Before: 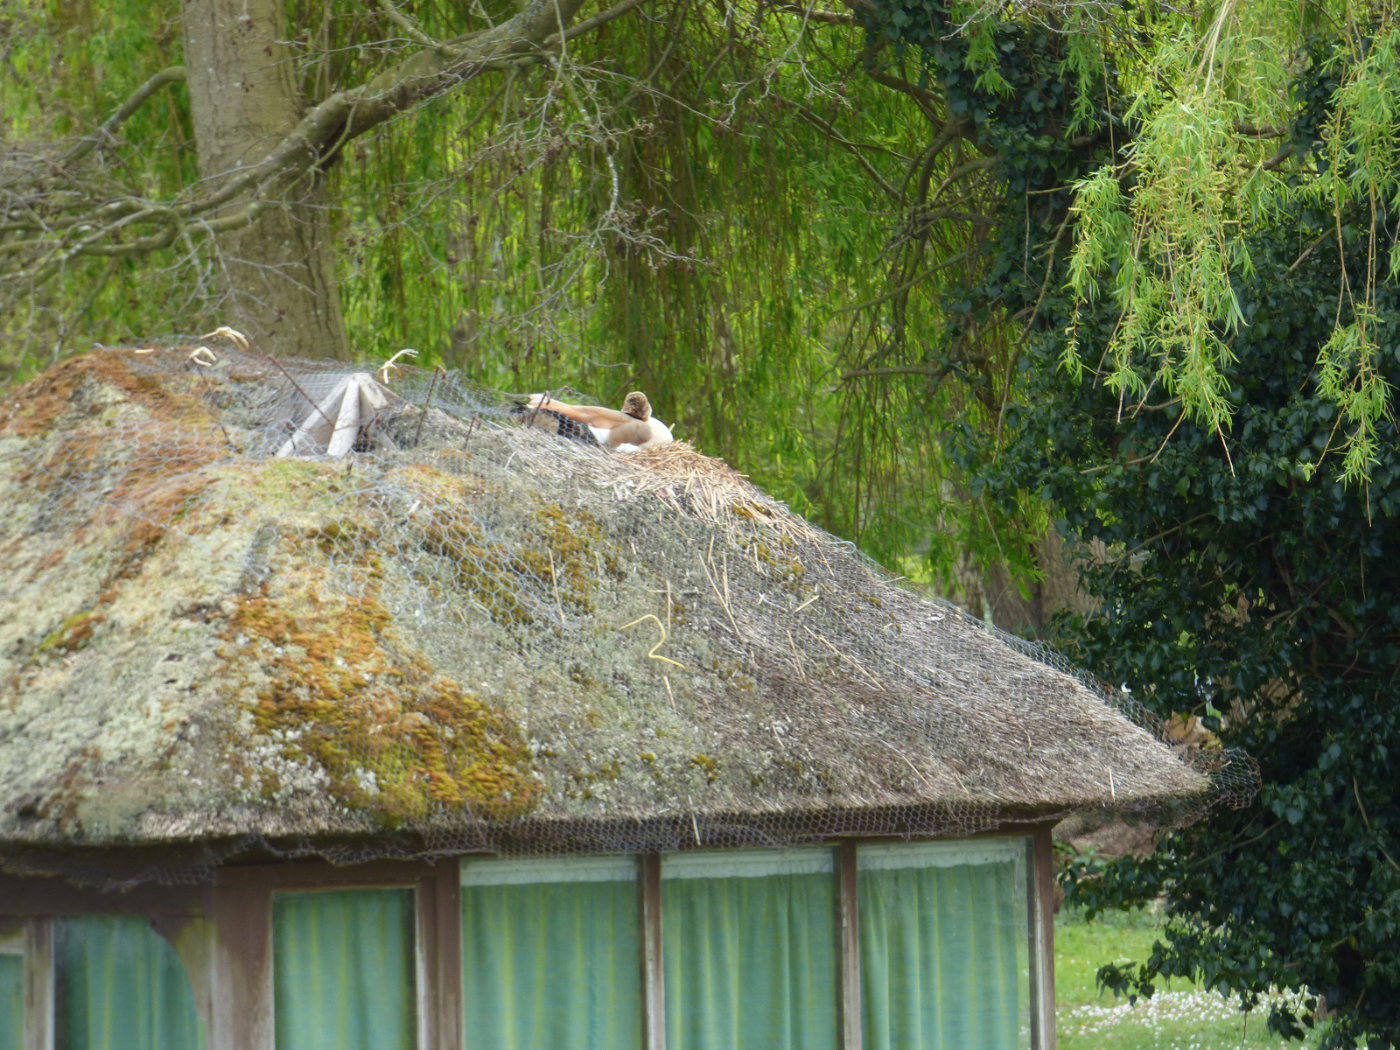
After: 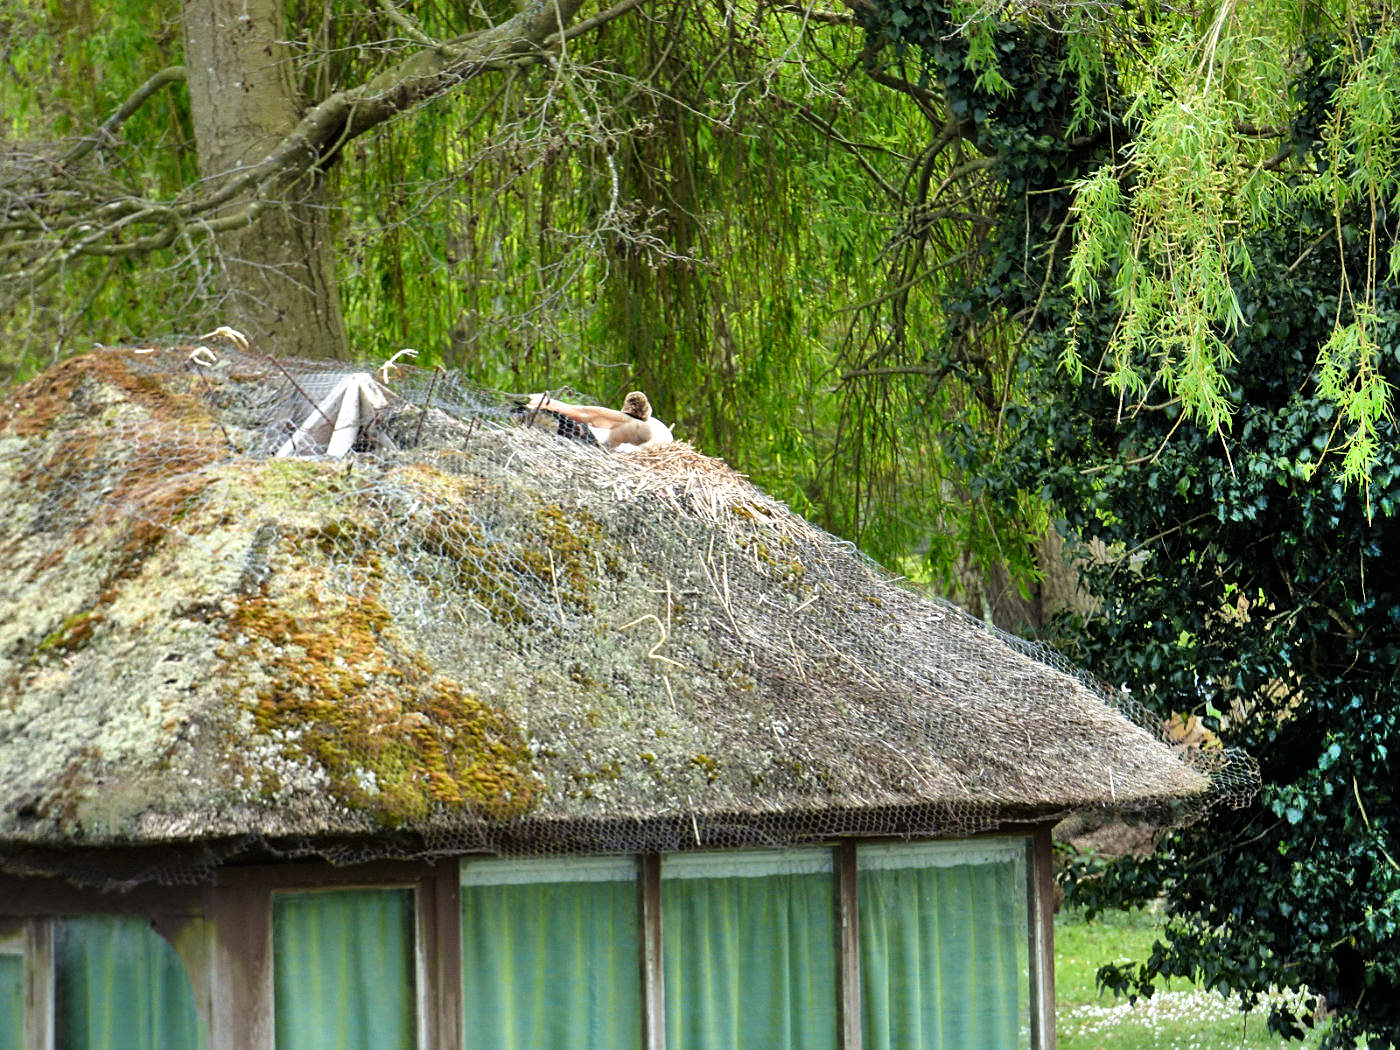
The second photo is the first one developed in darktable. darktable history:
contrast brightness saturation: saturation 0.185
sharpen: on, module defaults
shadows and highlights: shadows 75.5, highlights -61.1, soften with gaussian
filmic rgb: black relative exposure -8.21 EV, white relative exposure 2.2 EV, target white luminance 99.987%, hardness 7.13, latitude 74.61%, contrast 1.316, highlights saturation mix -1.74%, shadows ↔ highlights balance 30.03%
